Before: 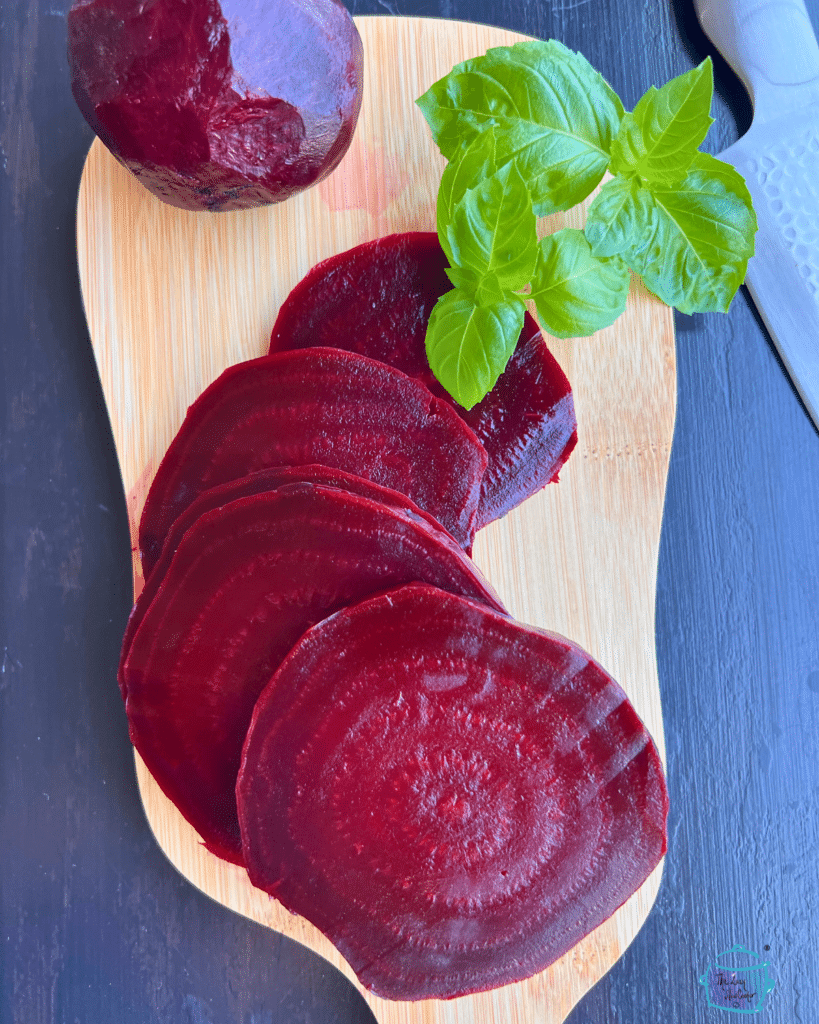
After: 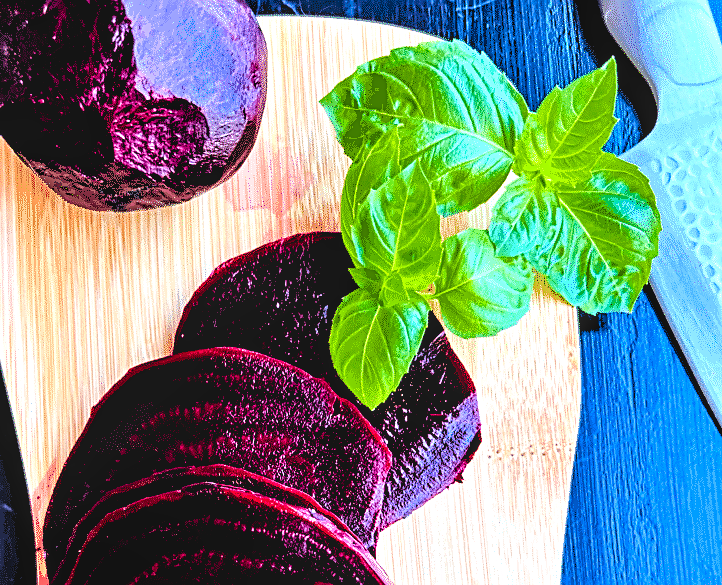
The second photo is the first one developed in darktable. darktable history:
crop and rotate: left 11.812%, bottom 42.776%
white balance: red 1.004, blue 1.024
color balance rgb: global offset › luminance -0.37%, perceptual saturation grading › highlights -17.77%, perceptual saturation grading › mid-tones 33.1%, perceptual saturation grading › shadows 50.52%, perceptual brilliance grading › highlights 20%, perceptual brilliance grading › mid-tones 20%, perceptual brilliance grading › shadows -20%, global vibrance 50%
local contrast: detail 110%
rgb levels: levels [[0.029, 0.461, 0.922], [0, 0.5, 1], [0, 0.5, 1]]
contrast equalizer: y [[0.51, 0.537, 0.559, 0.574, 0.599, 0.618], [0.5 ×6], [0.5 ×6], [0 ×6], [0 ×6]]
sharpen: on, module defaults
